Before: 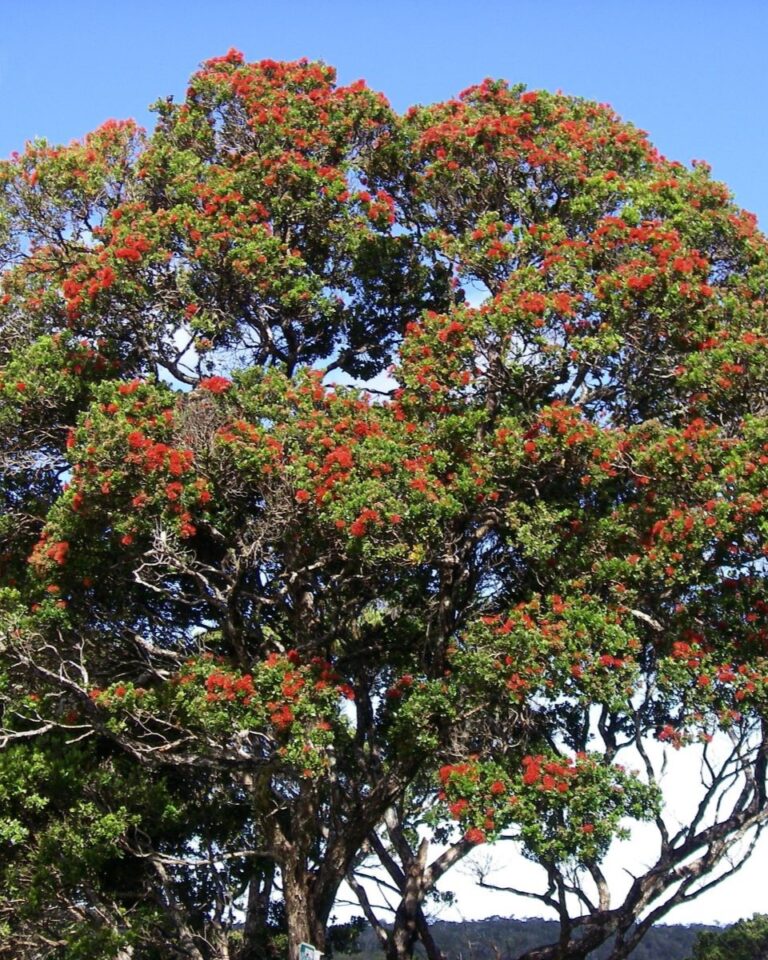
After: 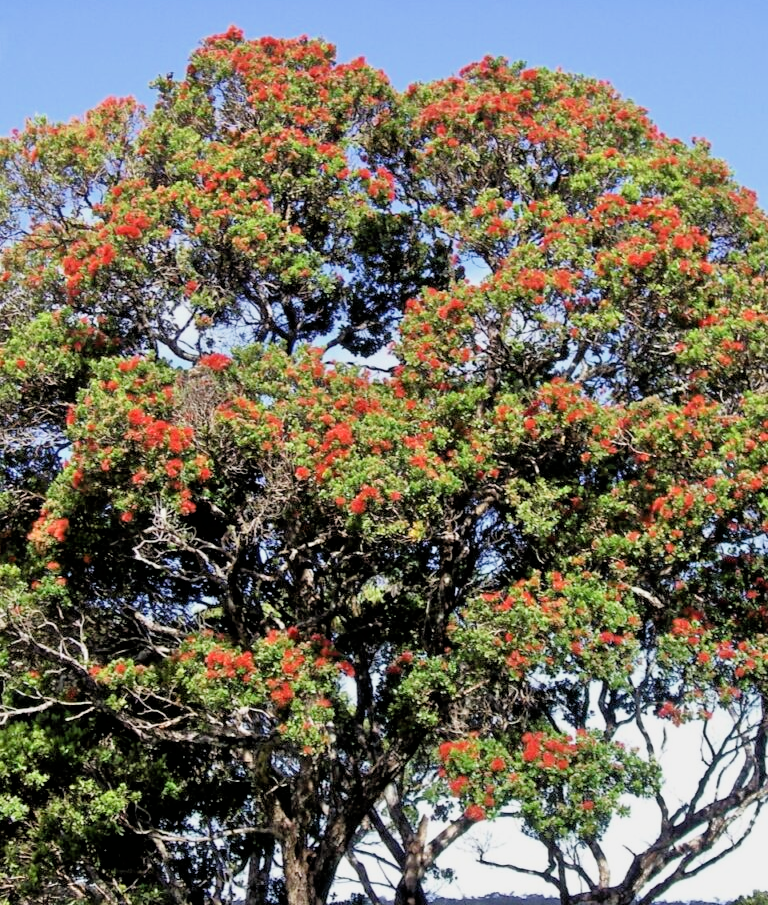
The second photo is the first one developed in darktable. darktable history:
crop and rotate: top 2.415%, bottom 3.276%
tone equalizer: -7 EV 0.152 EV, -6 EV 0.582 EV, -5 EV 1.17 EV, -4 EV 1.29 EV, -3 EV 1.12 EV, -2 EV 0.6 EV, -1 EV 0.161 EV
filmic rgb: black relative exposure -16 EV, white relative exposure 6.28 EV, hardness 5.04, contrast 1.341, iterations of high-quality reconstruction 0
